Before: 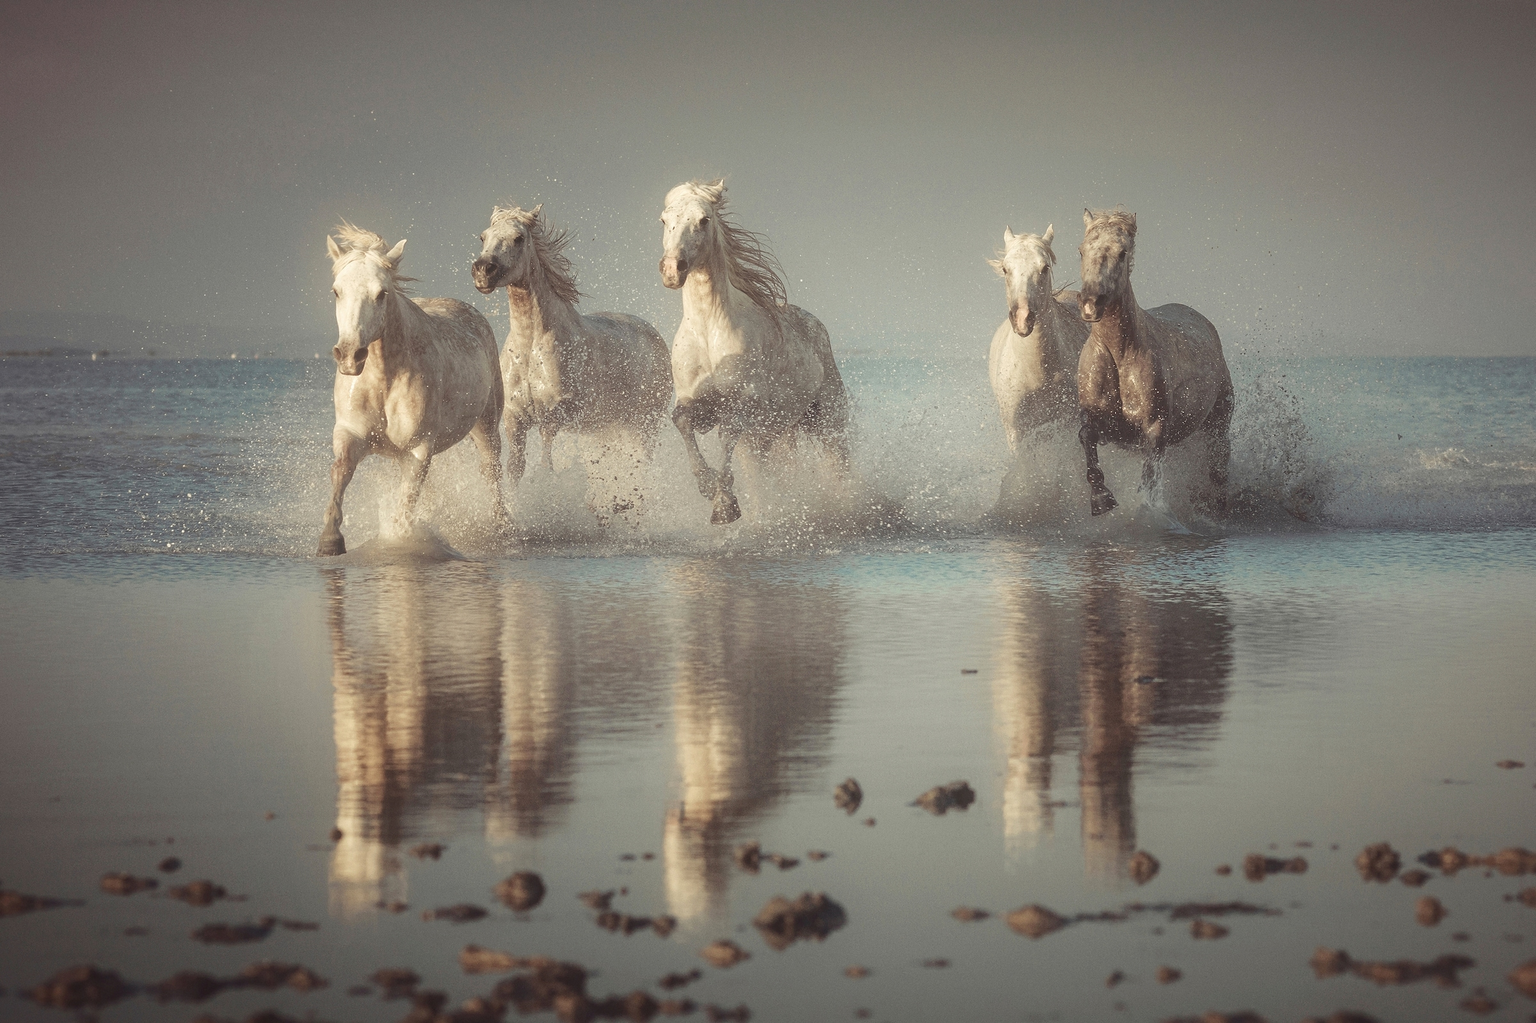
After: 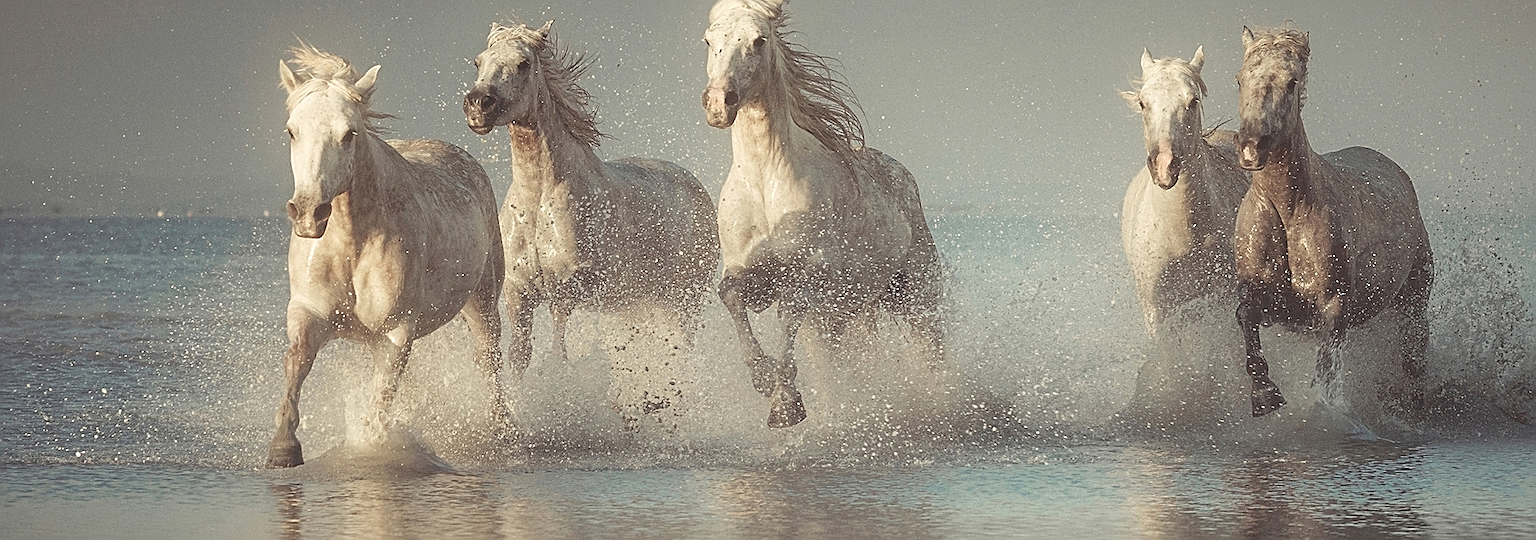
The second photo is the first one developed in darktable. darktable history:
crop: left 7.036%, top 18.398%, right 14.379%, bottom 40.043%
sharpen: amount 0.75
